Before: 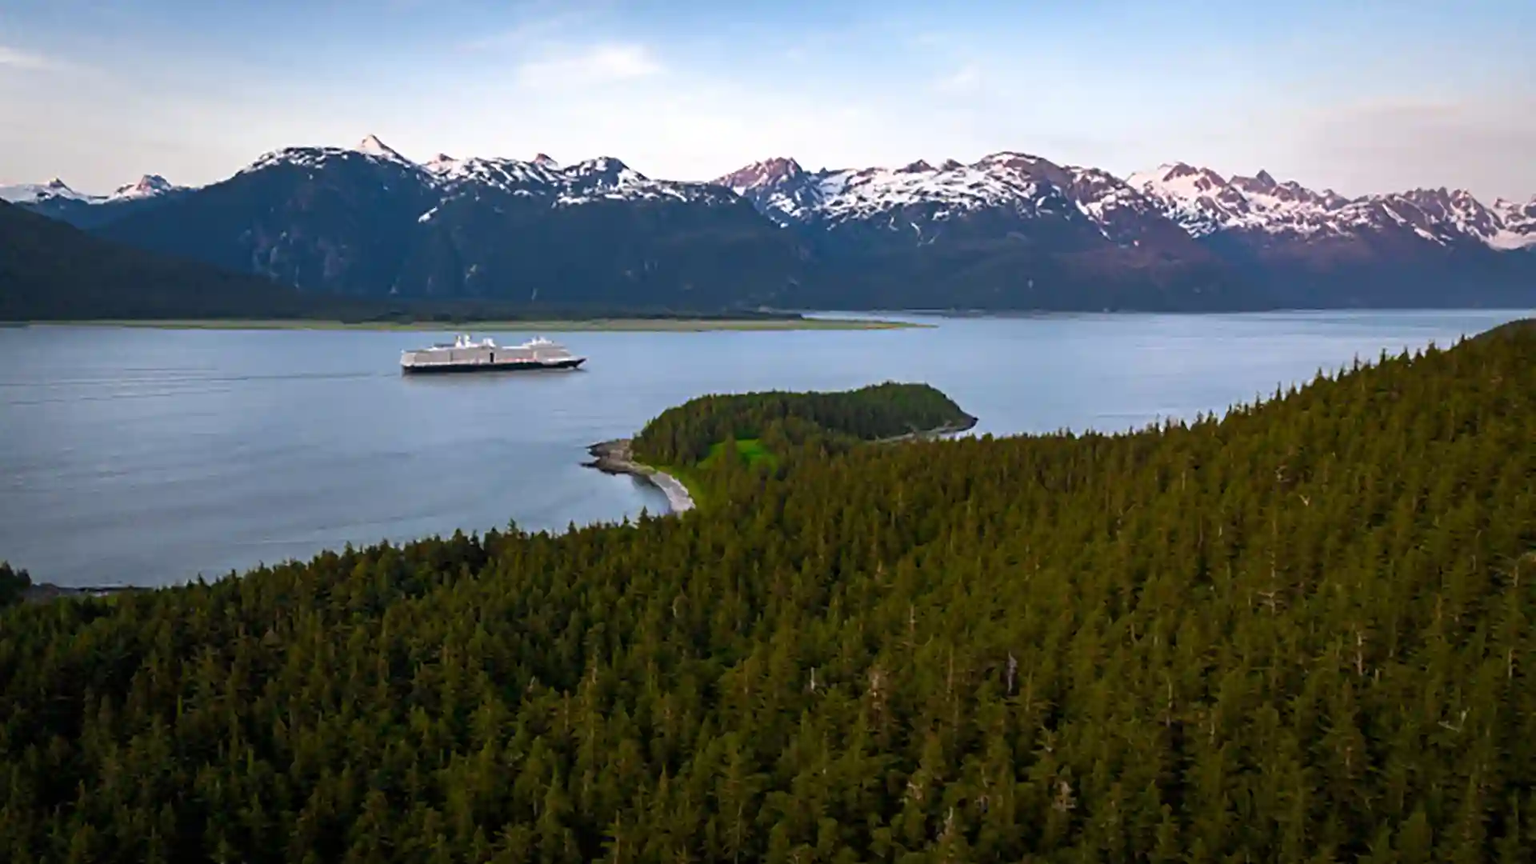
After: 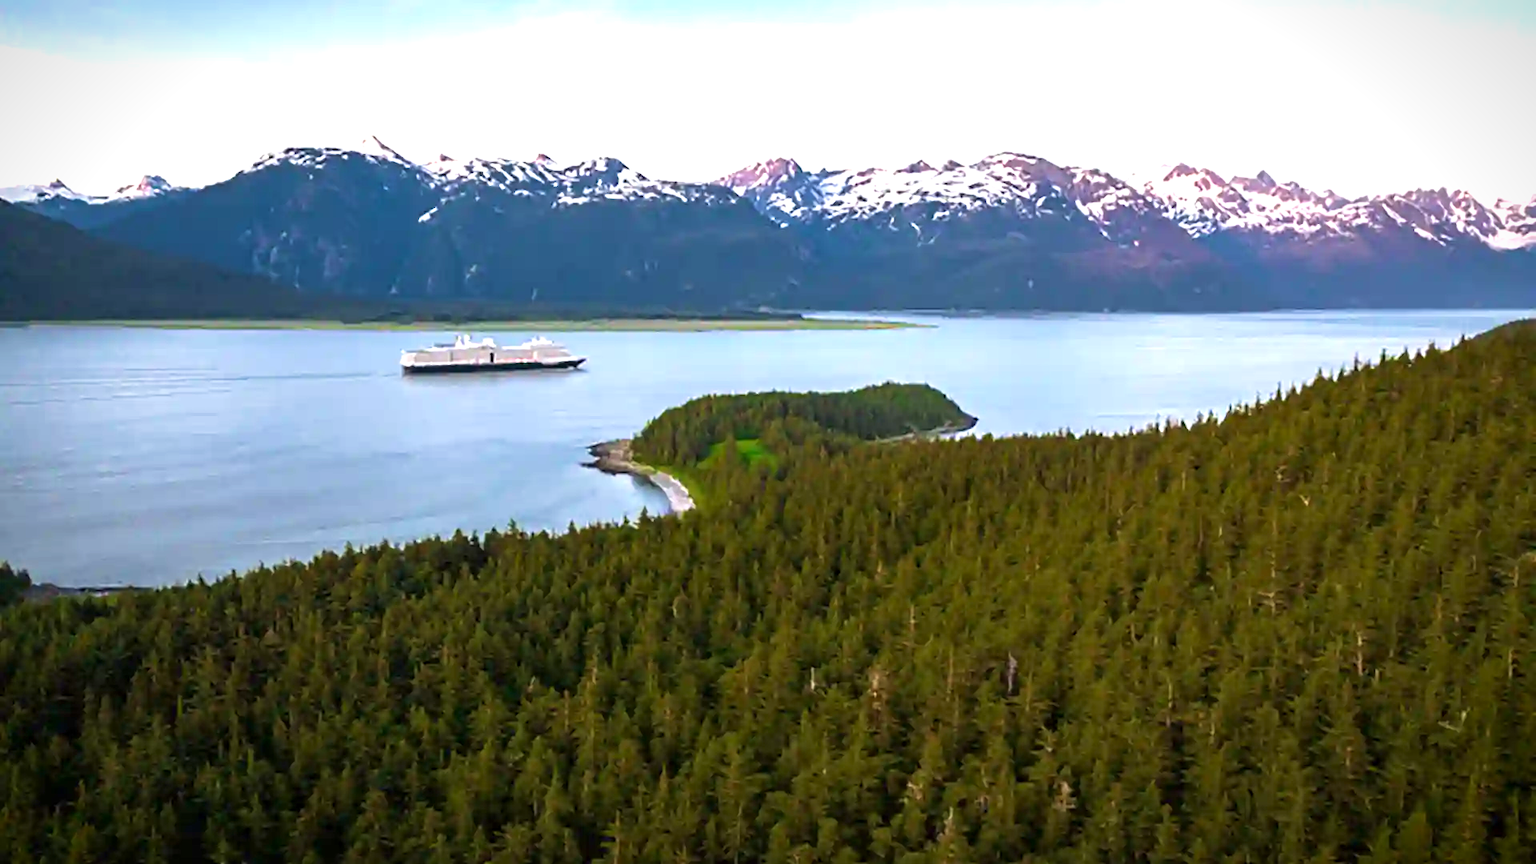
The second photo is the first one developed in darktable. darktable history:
exposure: exposure 1 EV, compensate highlight preservation false
velvia: on, module defaults
vignetting: fall-off start 99.75%, saturation 0.385, width/height ratio 1.307
